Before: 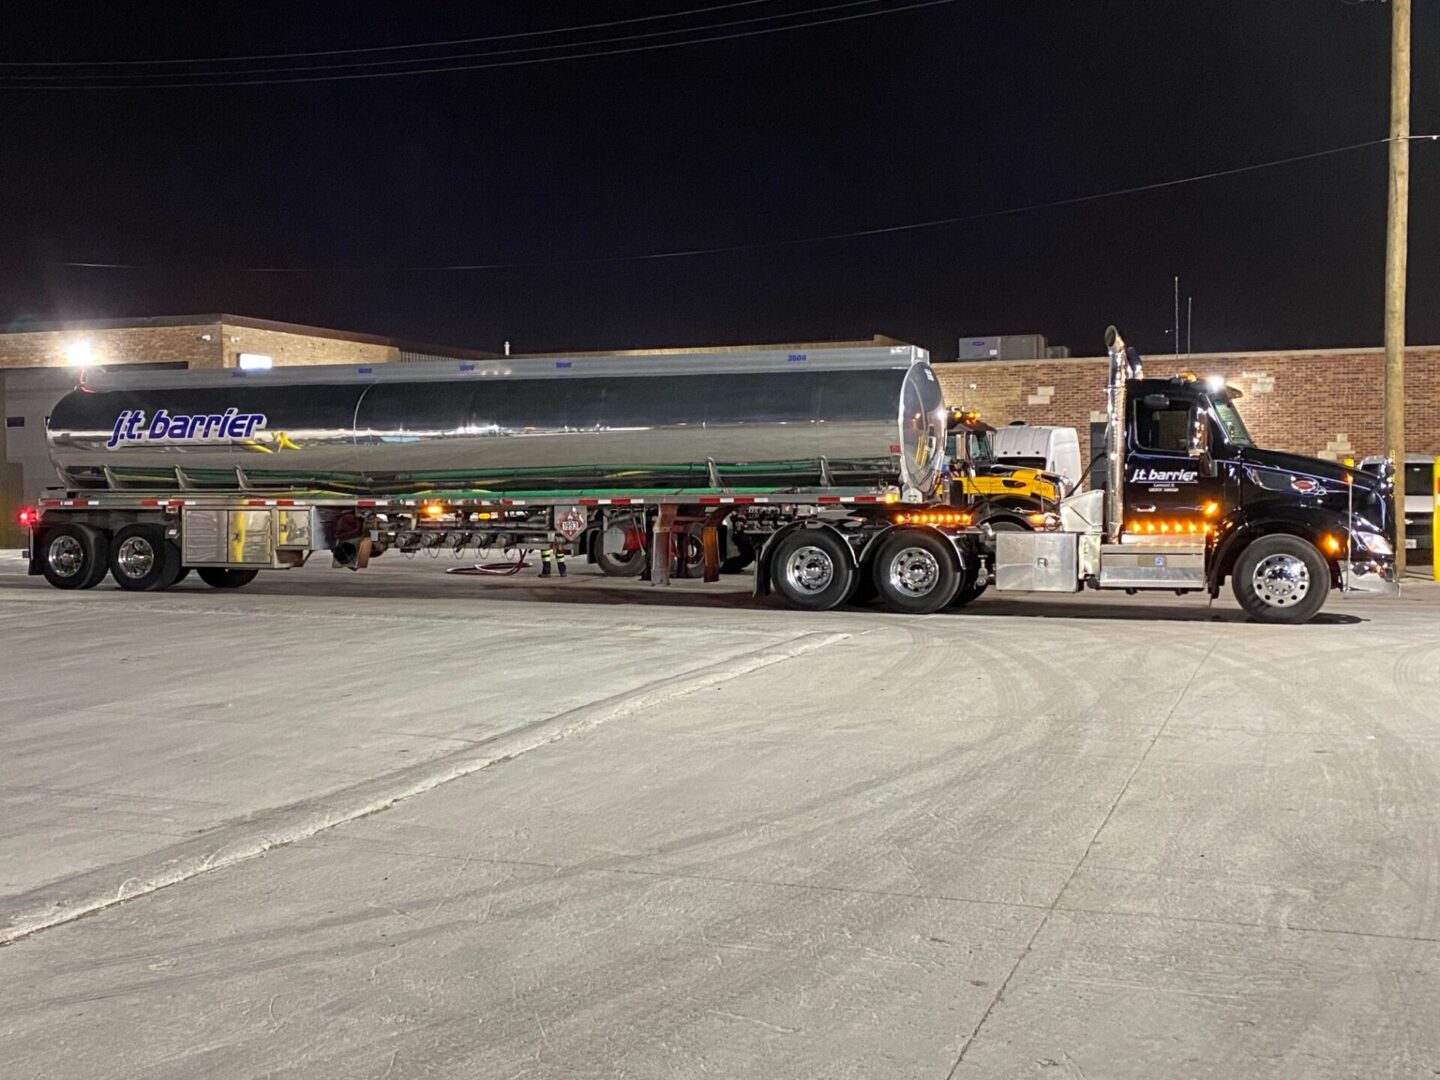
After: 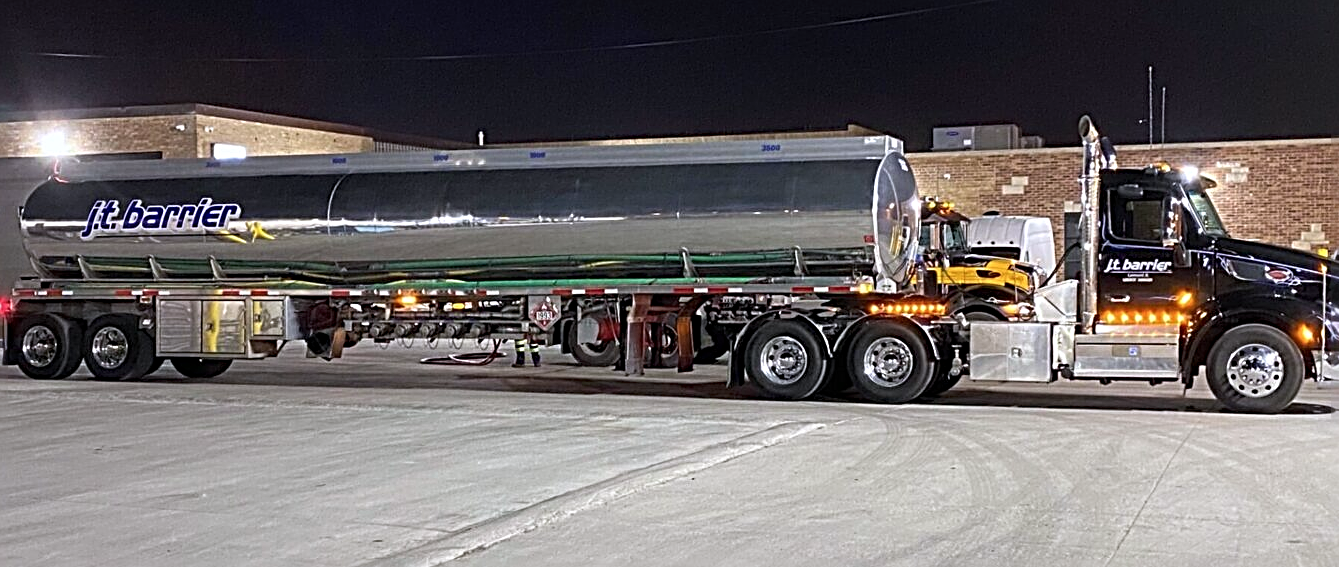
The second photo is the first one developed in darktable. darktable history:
crop: left 1.848%, top 19.524%, right 5.109%, bottom 27.961%
sharpen: radius 2.998, amount 0.774
color calibration: illuminant as shot in camera, x 0.358, y 0.373, temperature 4628.91 K, clip negative RGB from gamut false
